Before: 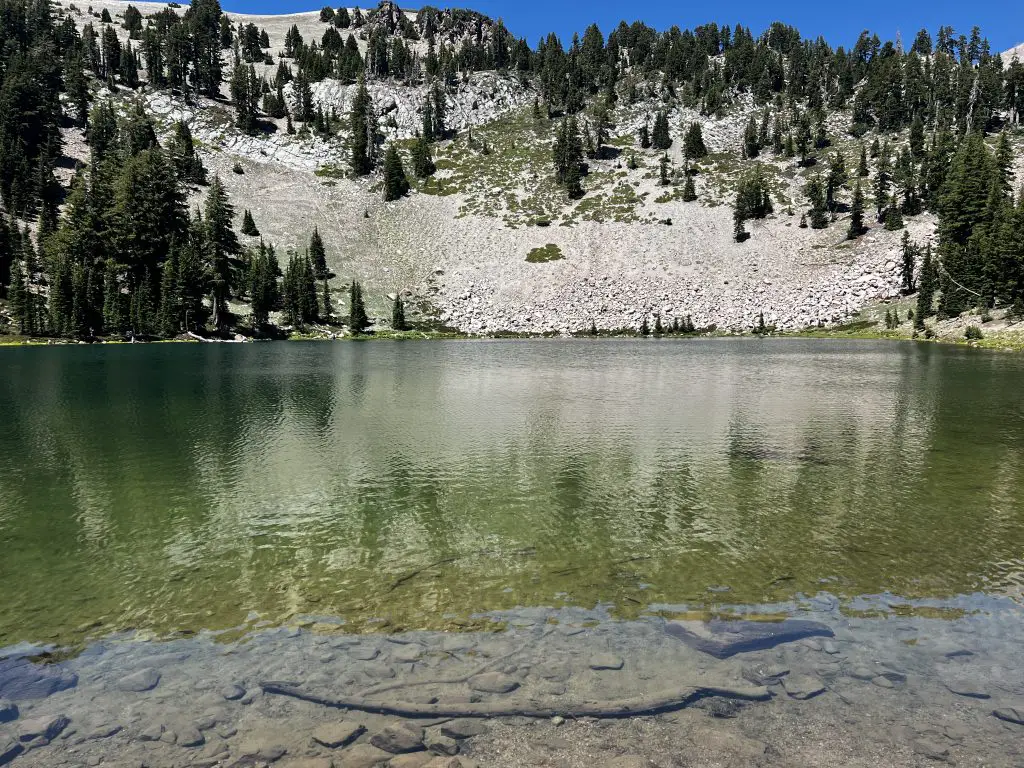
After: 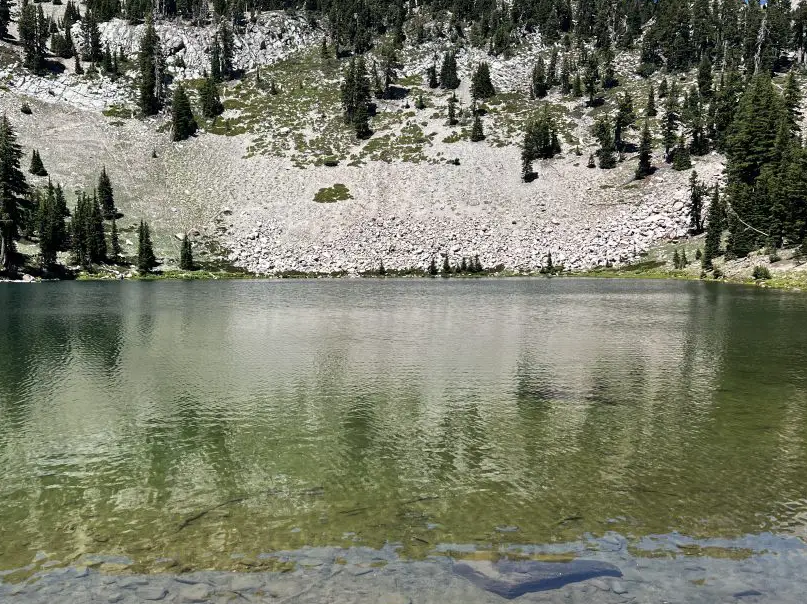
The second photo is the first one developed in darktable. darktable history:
crop and rotate: left 20.74%, top 7.912%, right 0.375%, bottom 13.378%
white balance: emerald 1
